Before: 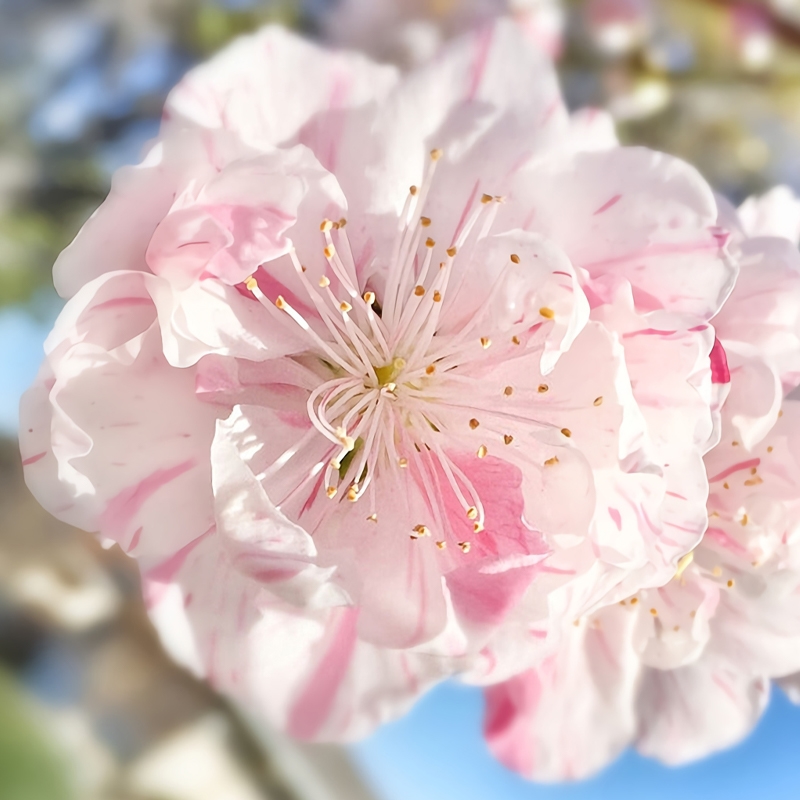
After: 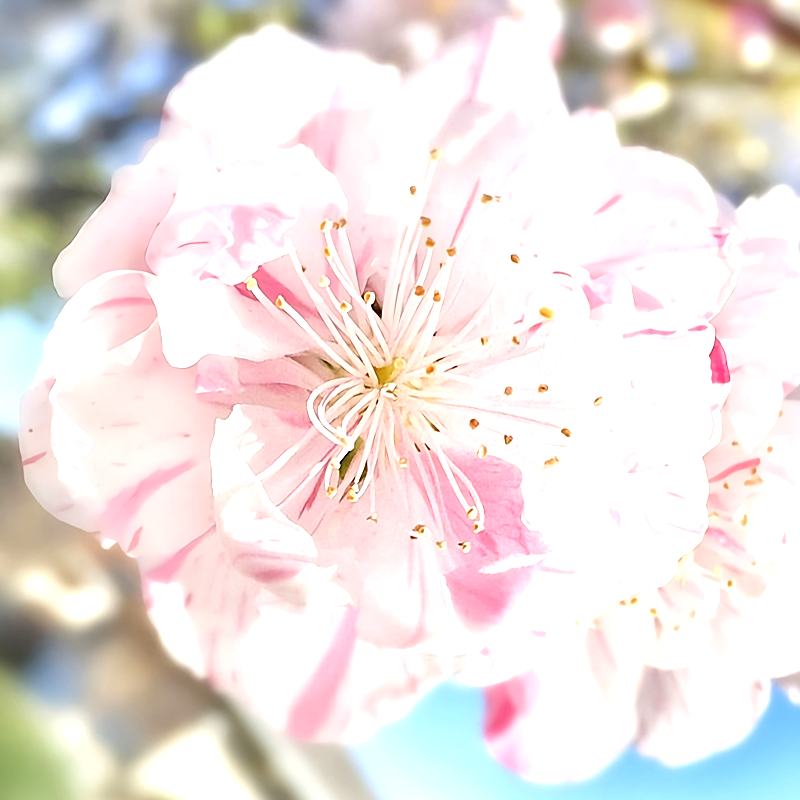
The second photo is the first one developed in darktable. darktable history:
exposure: exposure 0.74 EV, compensate highlight preservation false
sharpen: on, module defaults
